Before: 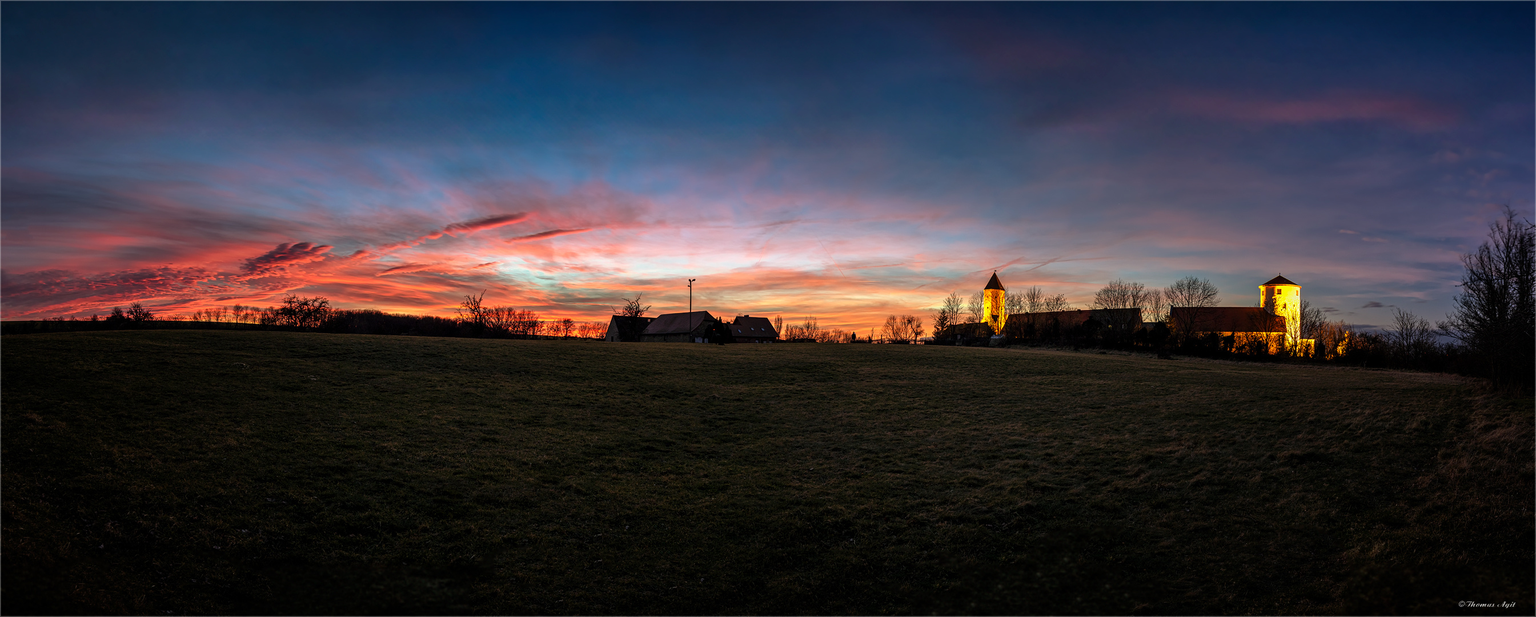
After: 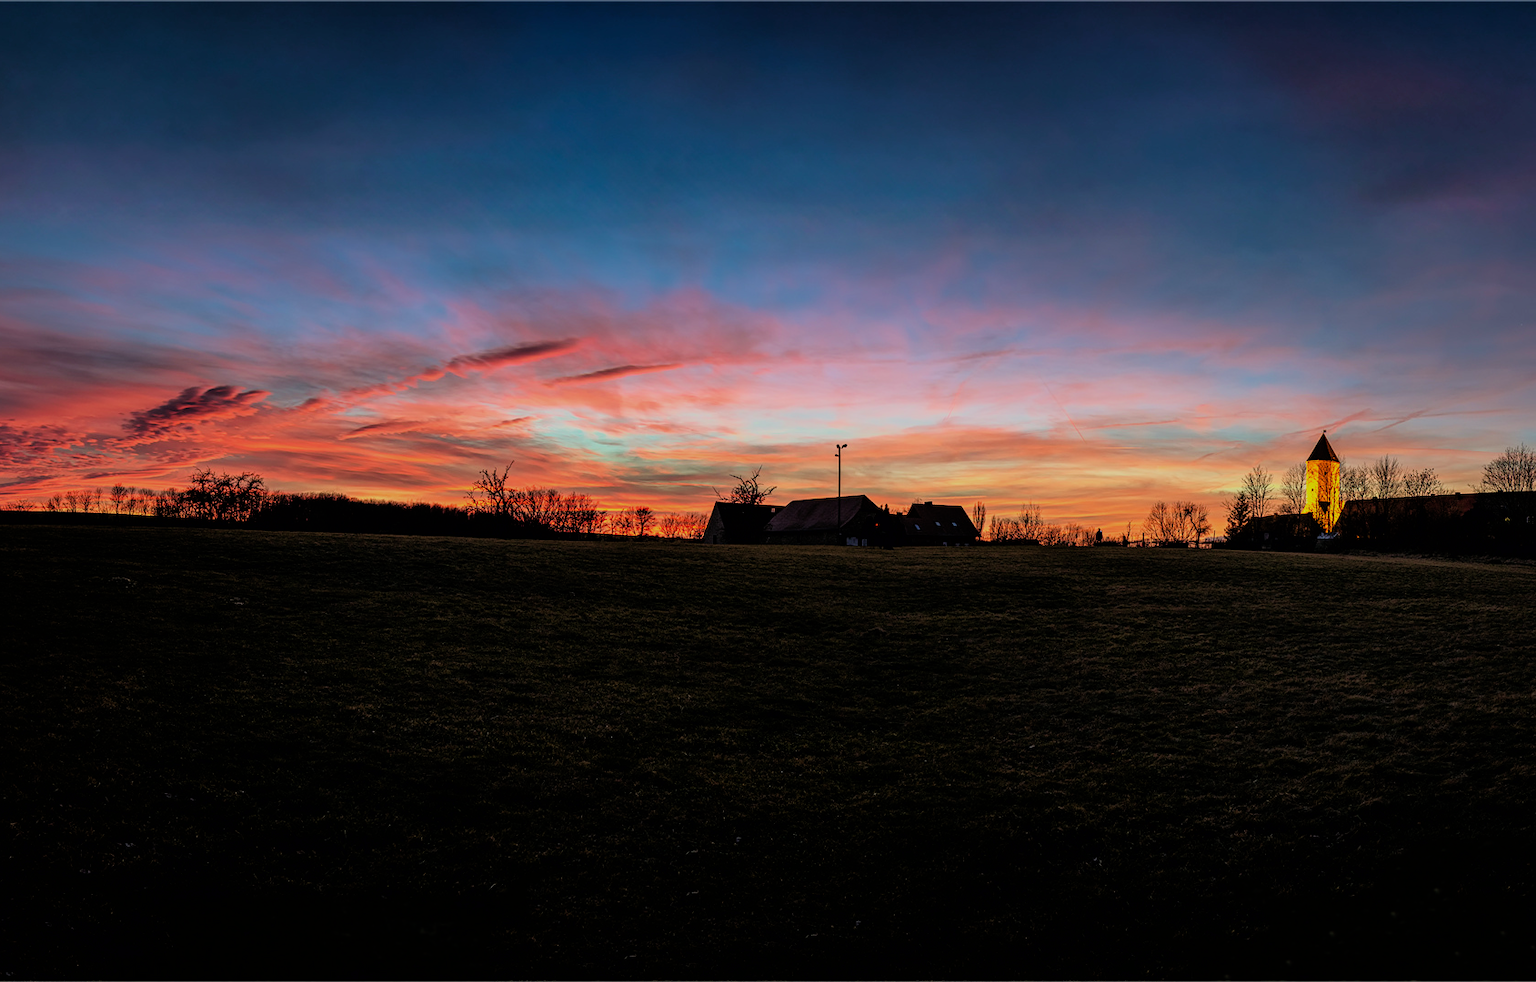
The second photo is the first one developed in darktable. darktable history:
crop: left 10.644%, right 26.528%
filmic rgb: black relative exposure -7.15 EV, white relative exposure 5.36 EV, hardness 3.02, color science v6 (2022)
velvia: on, module defaults
